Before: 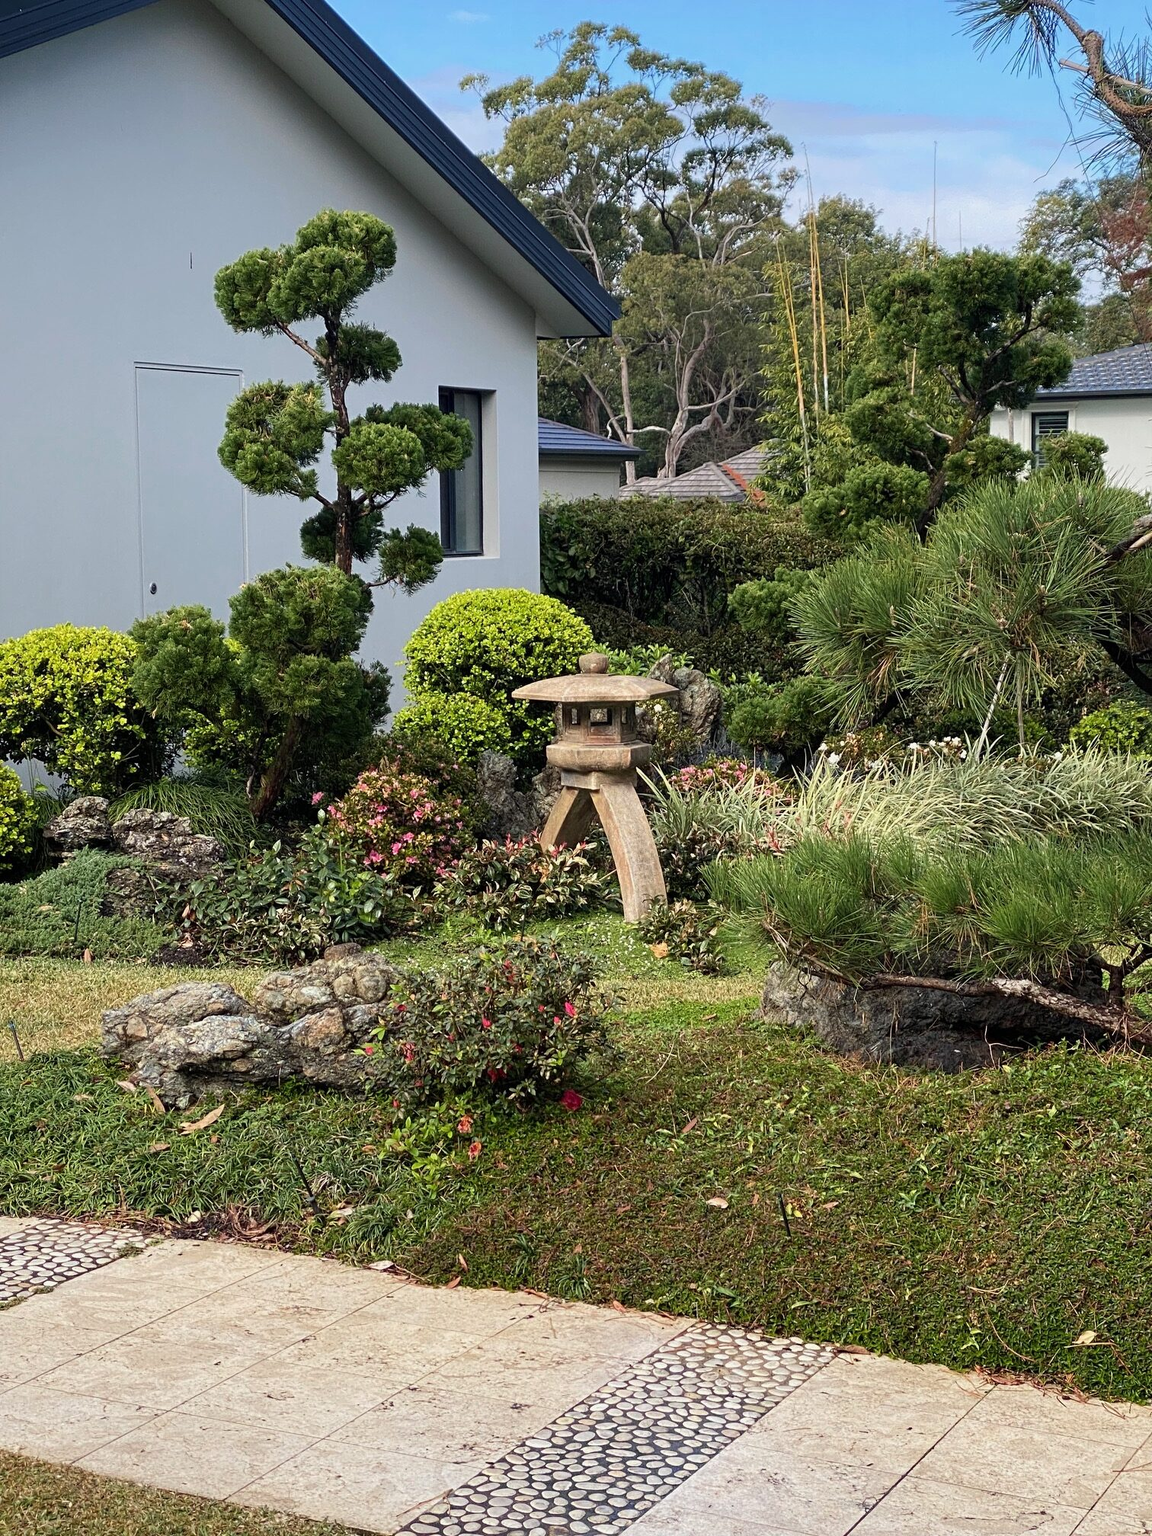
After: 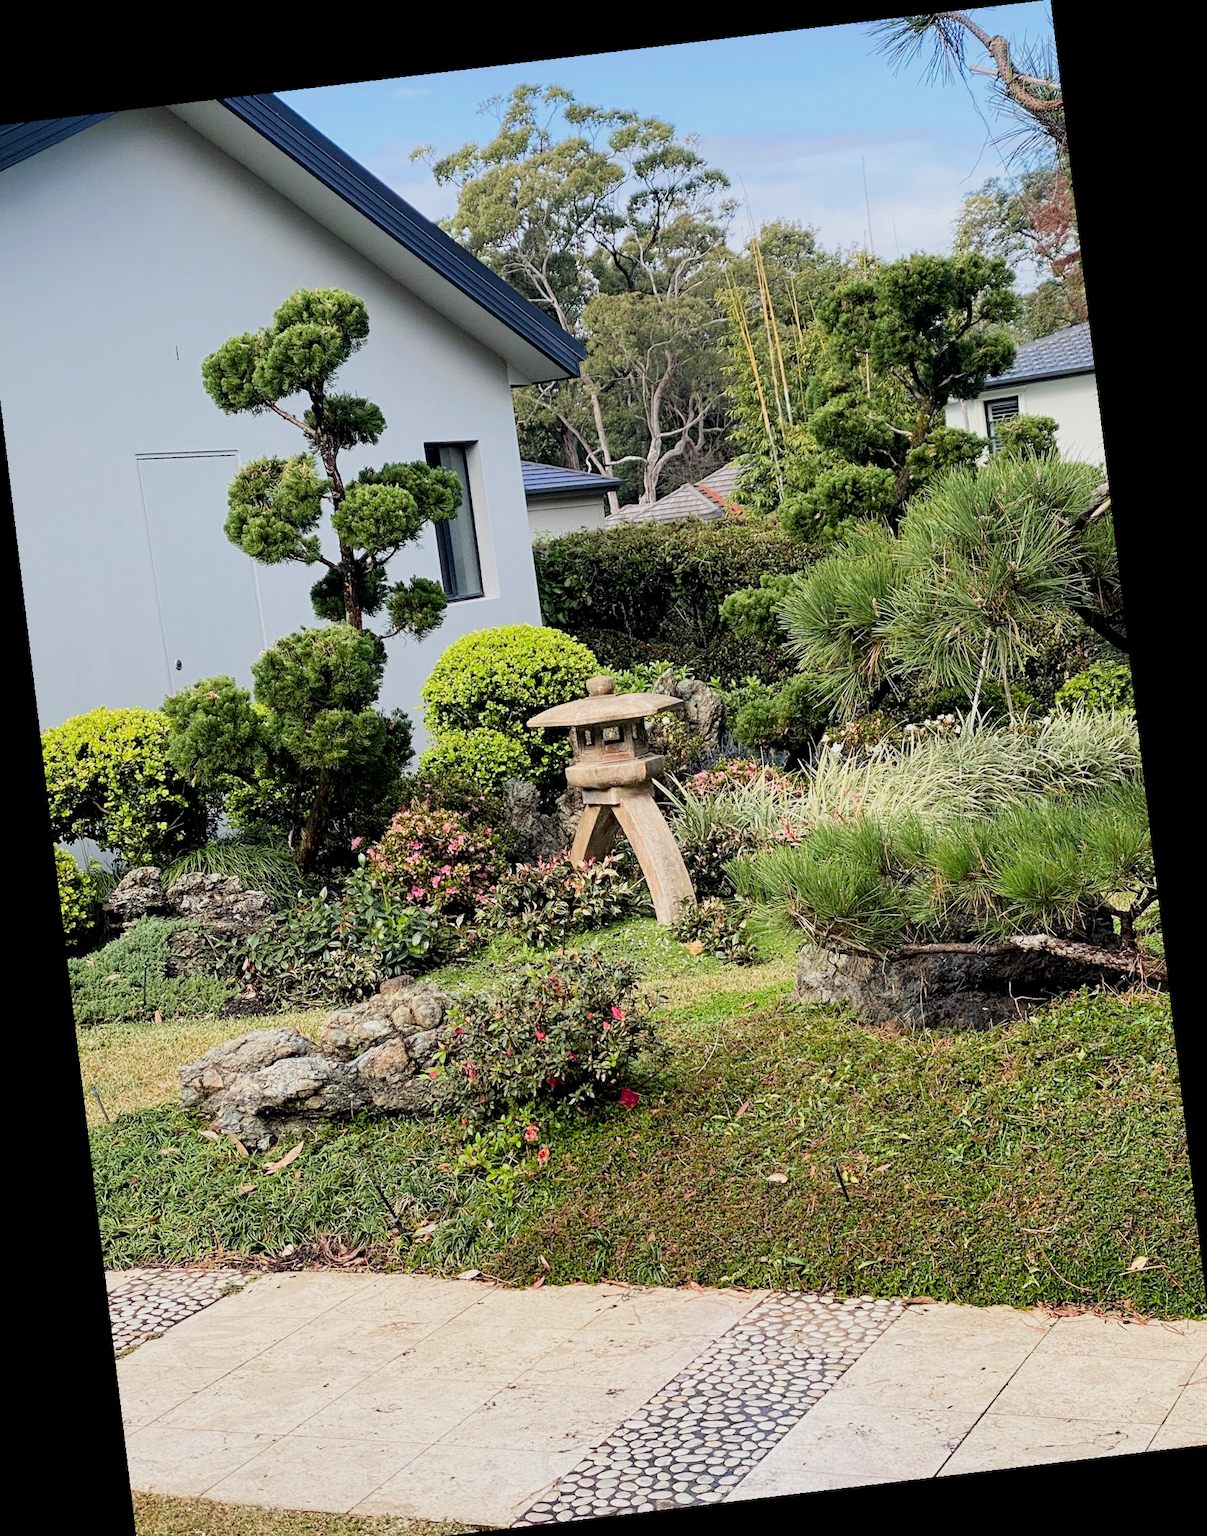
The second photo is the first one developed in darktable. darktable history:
rotate and perspective: rotation -6.83°, automatic cropping off
filmic rgb: black relative exposure -7.65 EV, white relative exposure 4.56 EV, hardness 3.61
crop and rotate: left 2.536%, right 1.107%, bottom 2.246%
exposure: exposure 0.77 EV, compensate highlight preservation false
